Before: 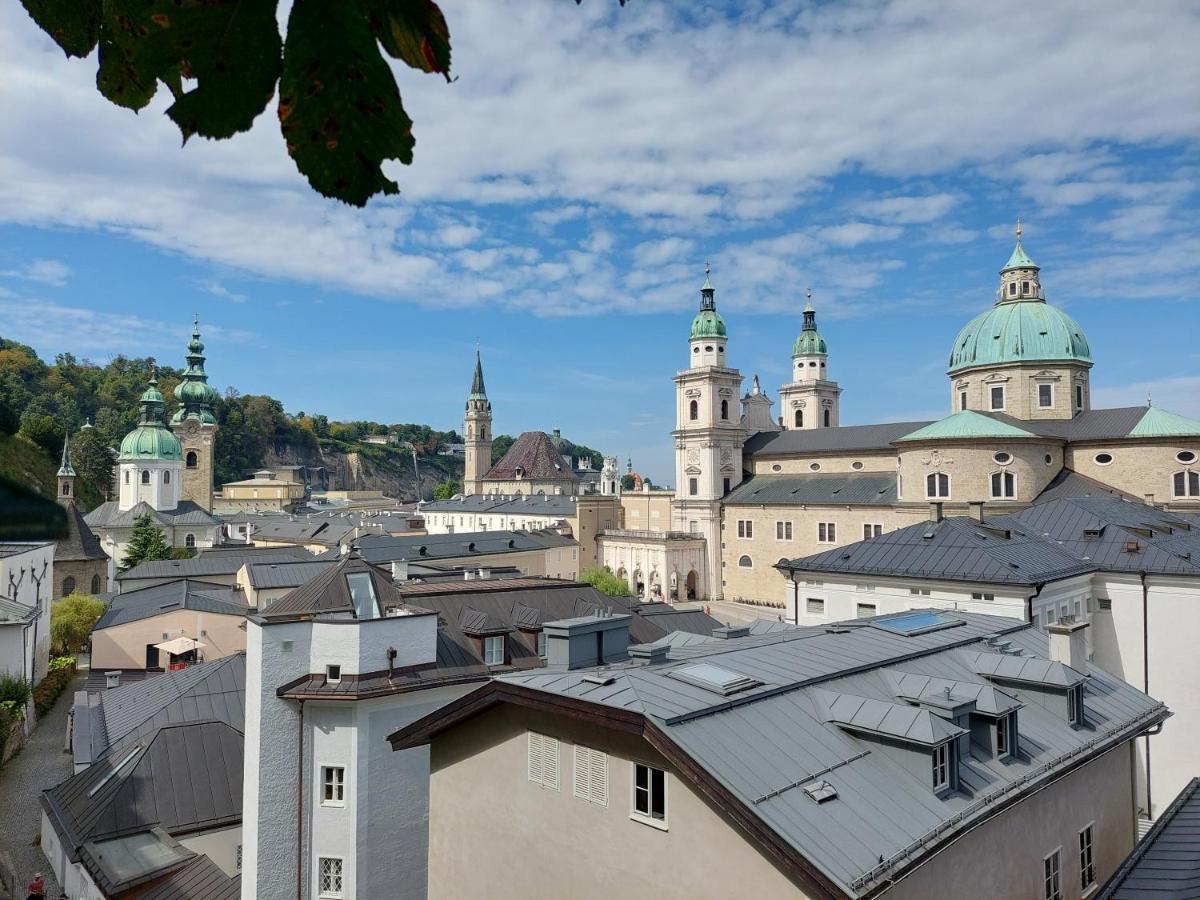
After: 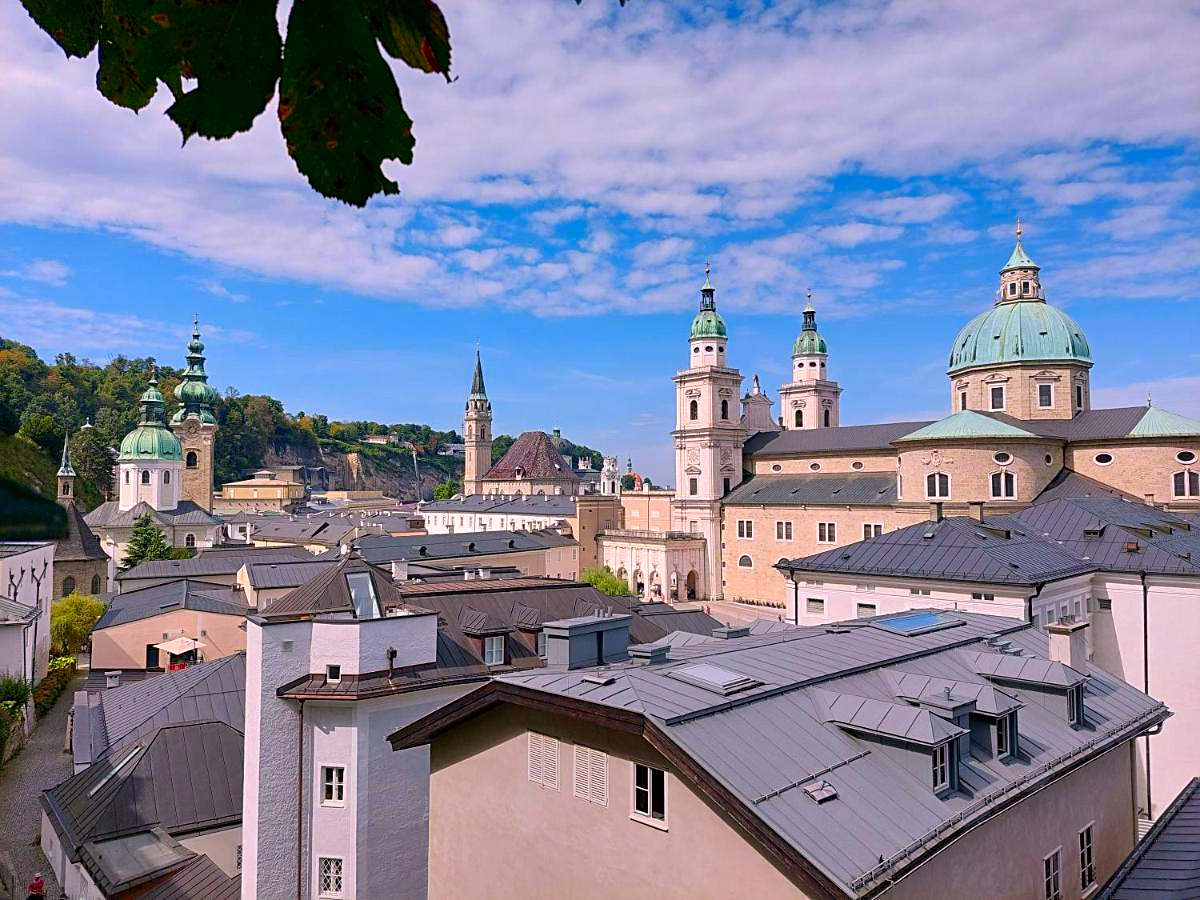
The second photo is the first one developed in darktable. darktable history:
sharpen: on, module defaults
color correction: highlights a* 11.59, highlights b* -3.7, saturation 1.5
